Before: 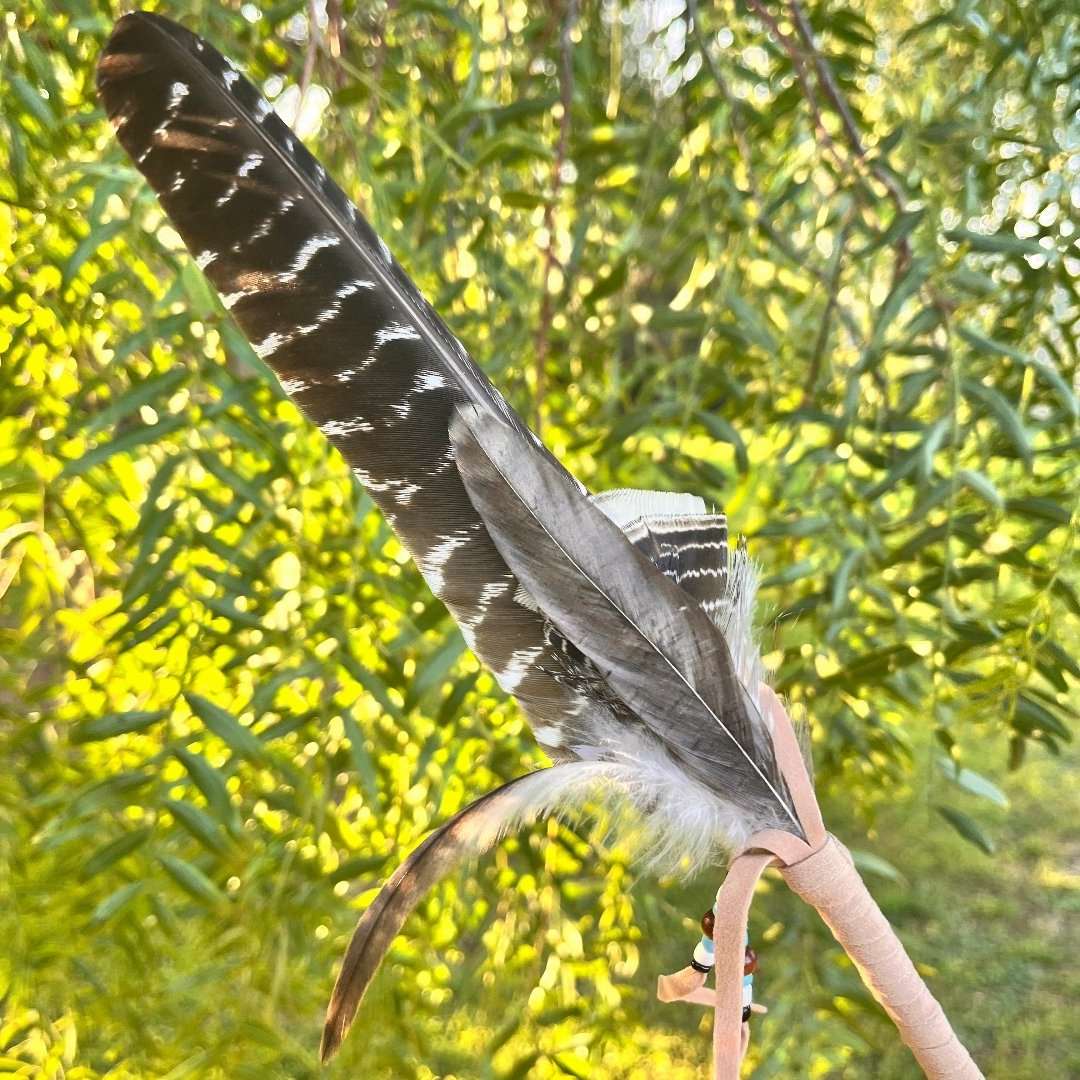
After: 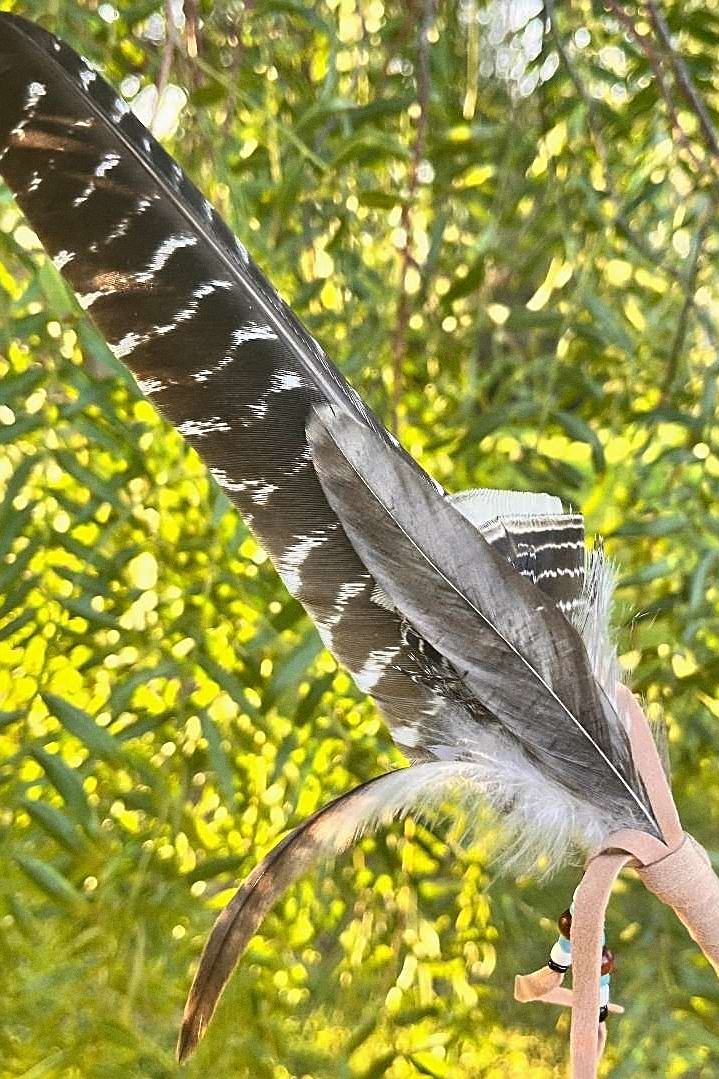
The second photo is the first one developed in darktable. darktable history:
grain: coarseness 7.08 ISO, strength 21.67%, mid-tones bias 59.58%
crop and rotate: left 13.409%, right 19.924%
exposure: exposure -0.05 EV
sharpen: on, module defaults
